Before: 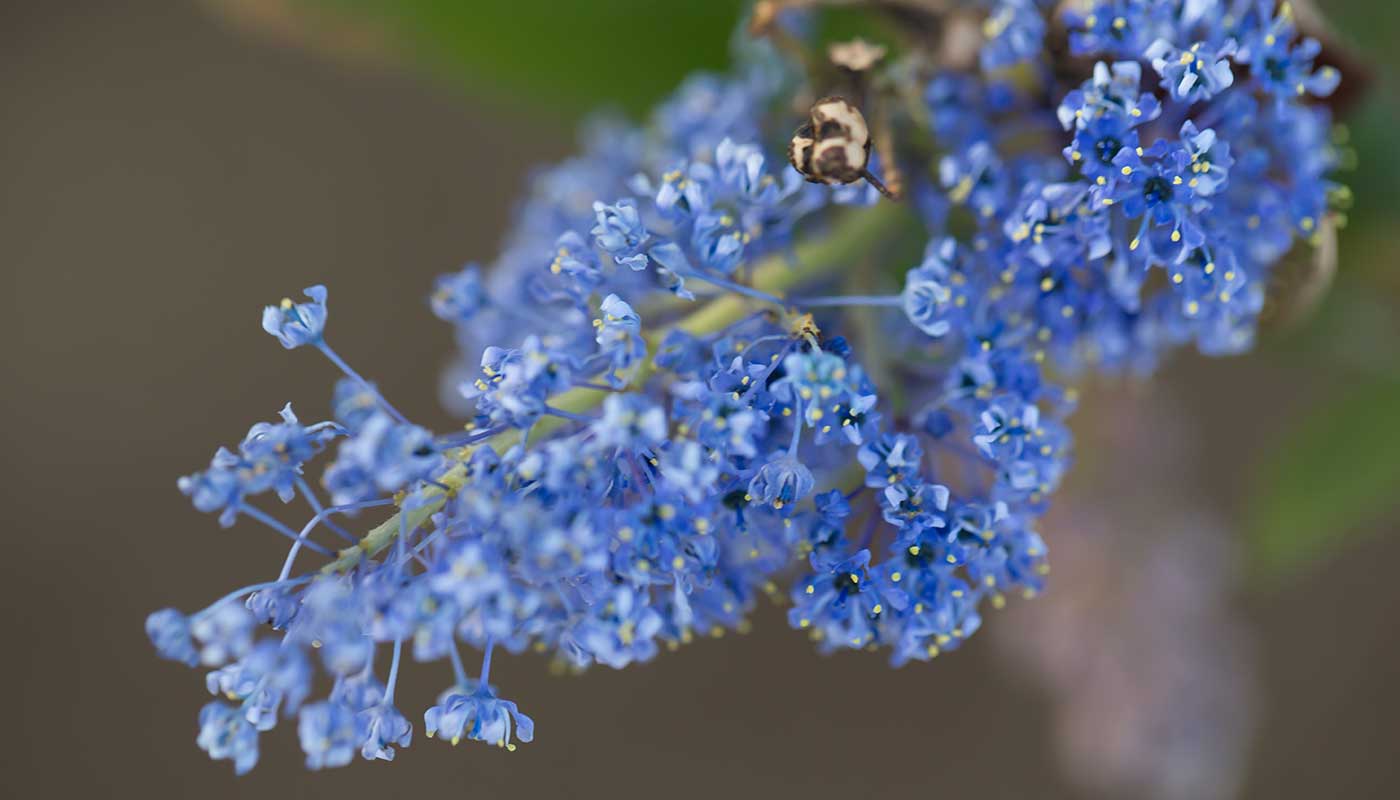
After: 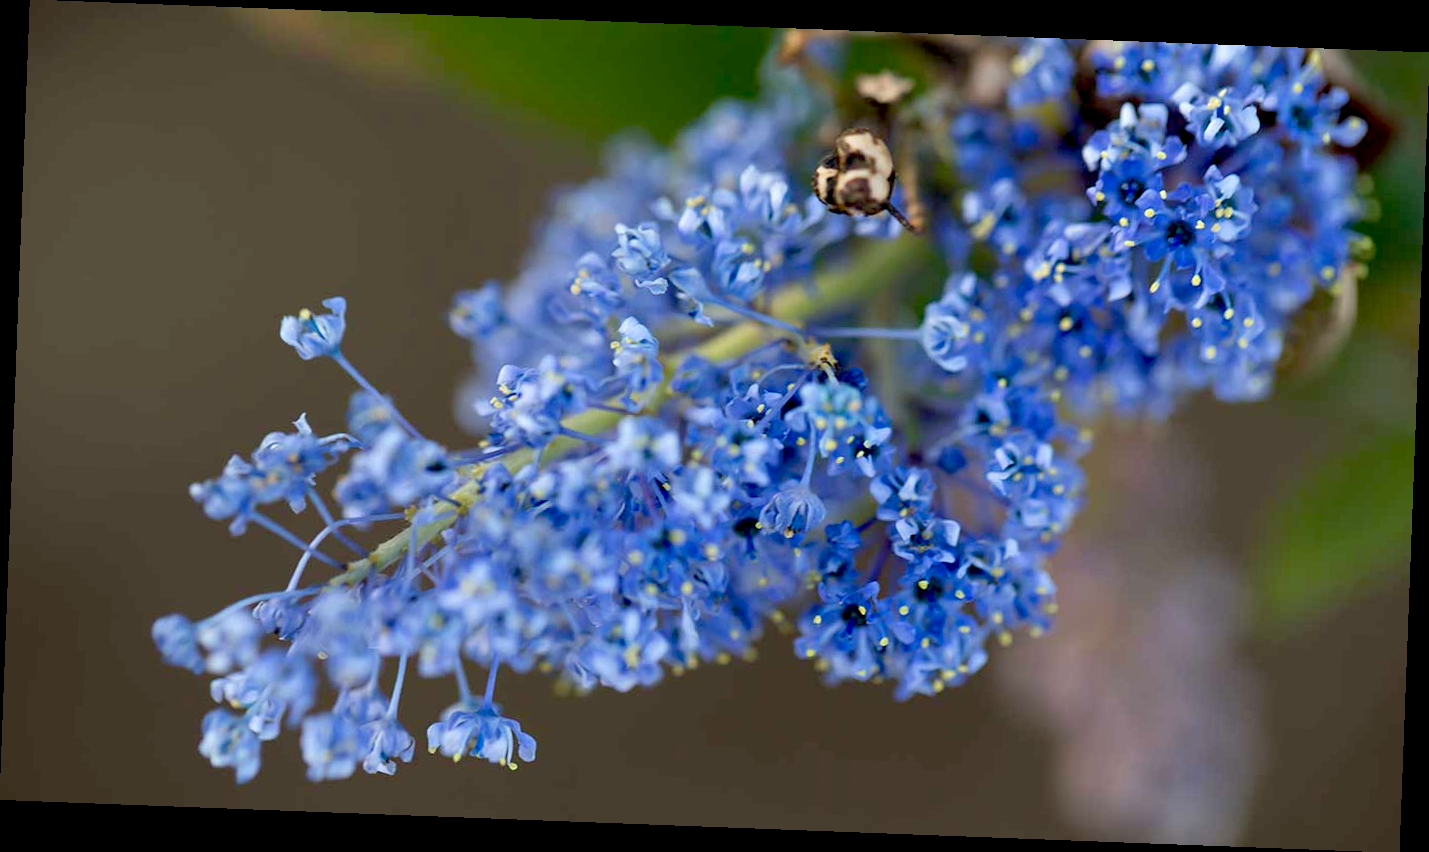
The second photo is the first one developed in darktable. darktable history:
exposure: black level correction 0.025, exposure 0.182 EV, compensate highlight preservation false
rotate and perspective: rotation 2.17°, automatic cropping off
